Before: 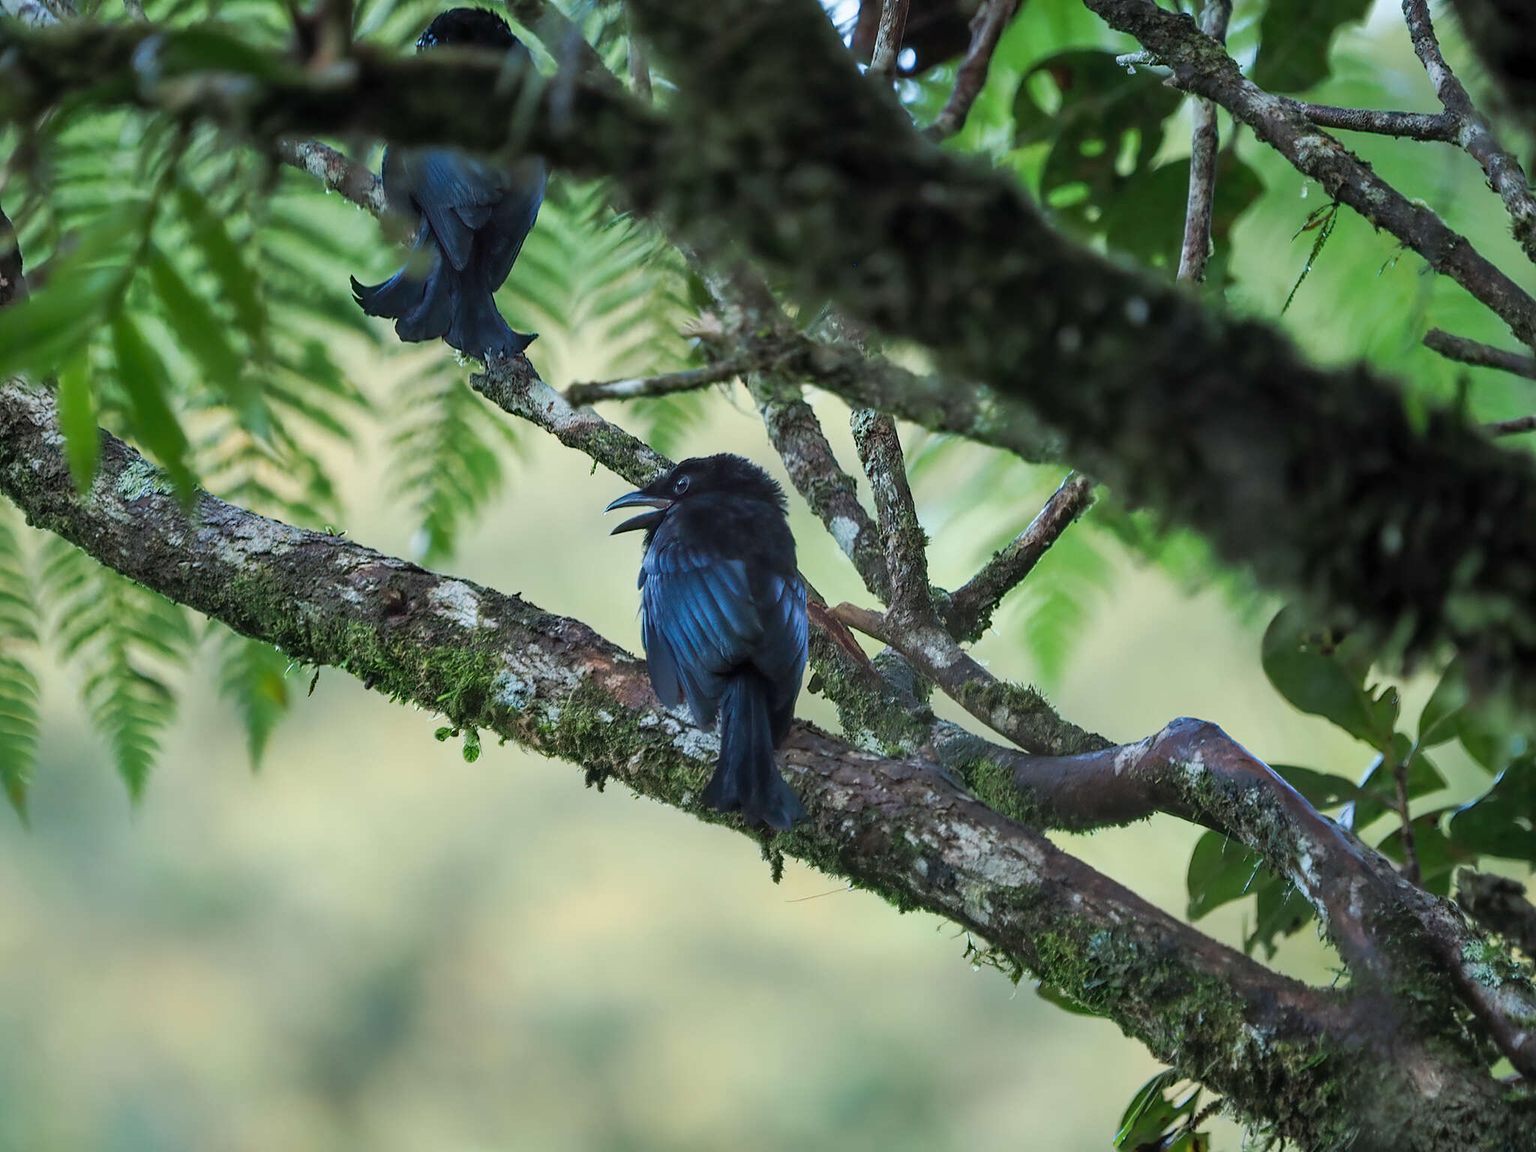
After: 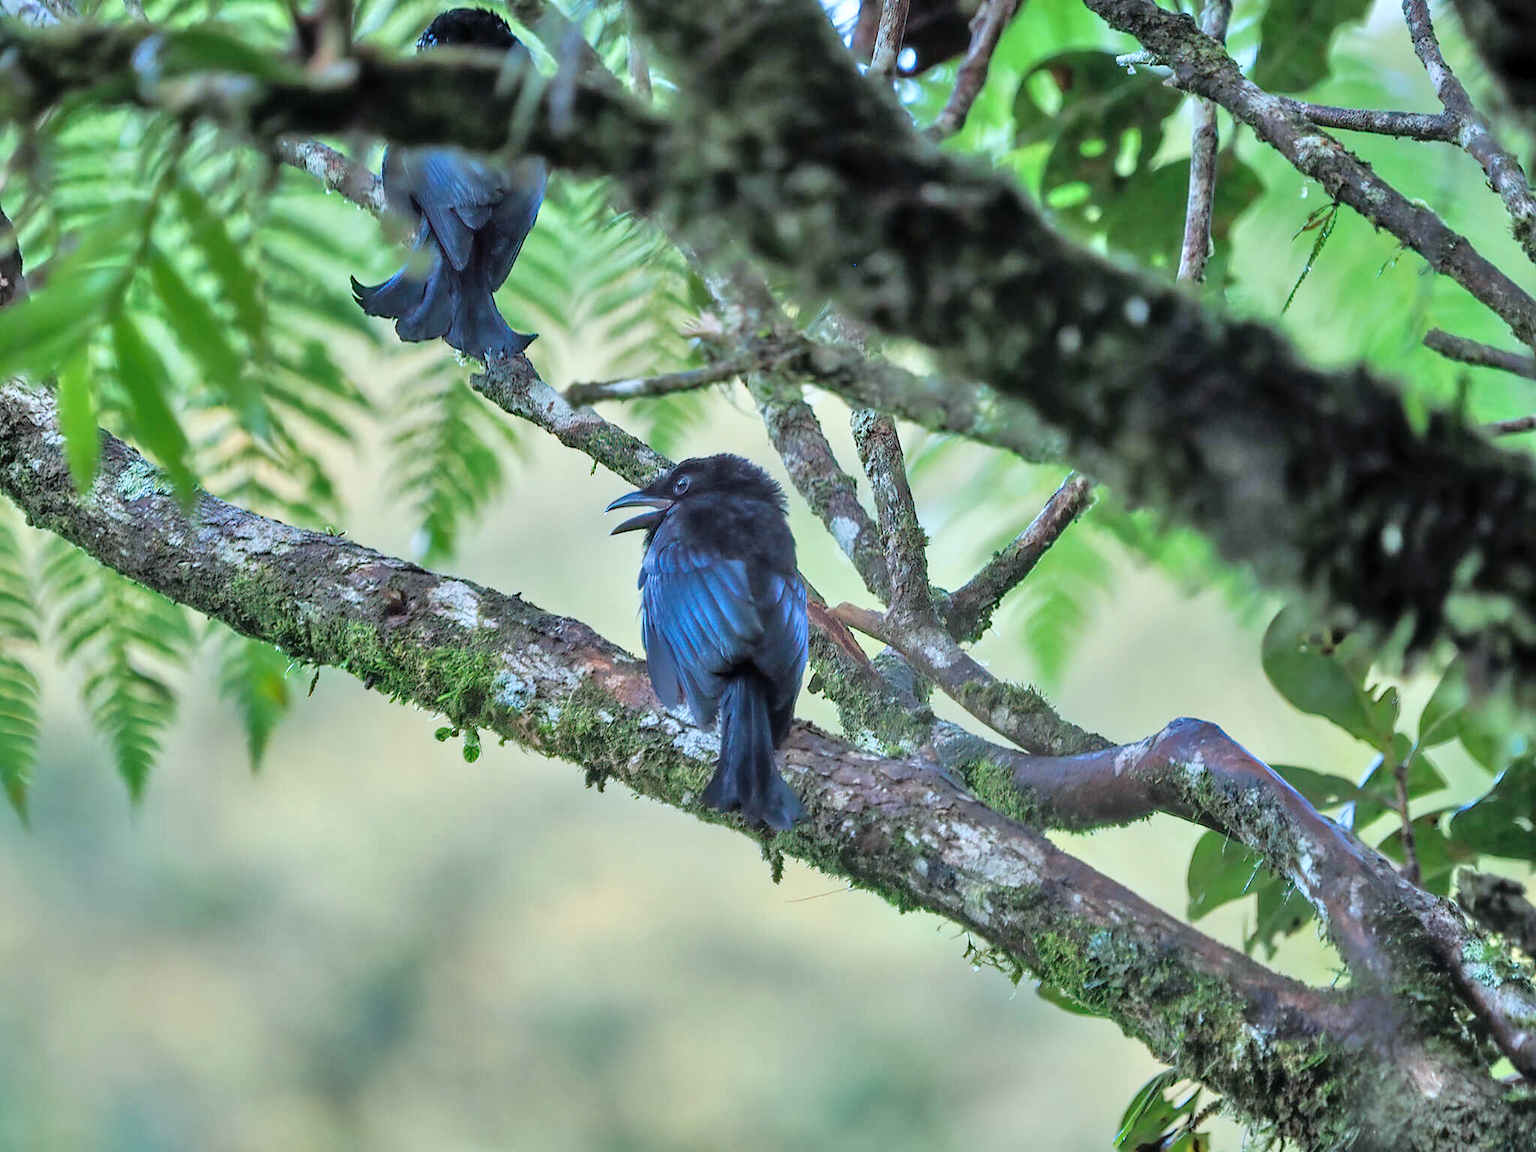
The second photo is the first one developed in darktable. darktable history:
color calibration: illuminant as shot in camera, x 0.358, y 0.373, temperature 4628.91 K
tone equalizer: -7 EV 0.15 EV, -6 EV 0.6 EV, -5 EV 1.15 EV, -4 EV 1.33 EV, -3 EV 1.15 EV, -2 EV 0.6 EV, -1 EV 0.15 EV, mask exposure compensation -0.5 EV
base curve: curves: ch0 [(0, 0) (0.472, 0.508) (1, 1)]
shadows and highlights: white point adjustment 1, soften with gaussian
